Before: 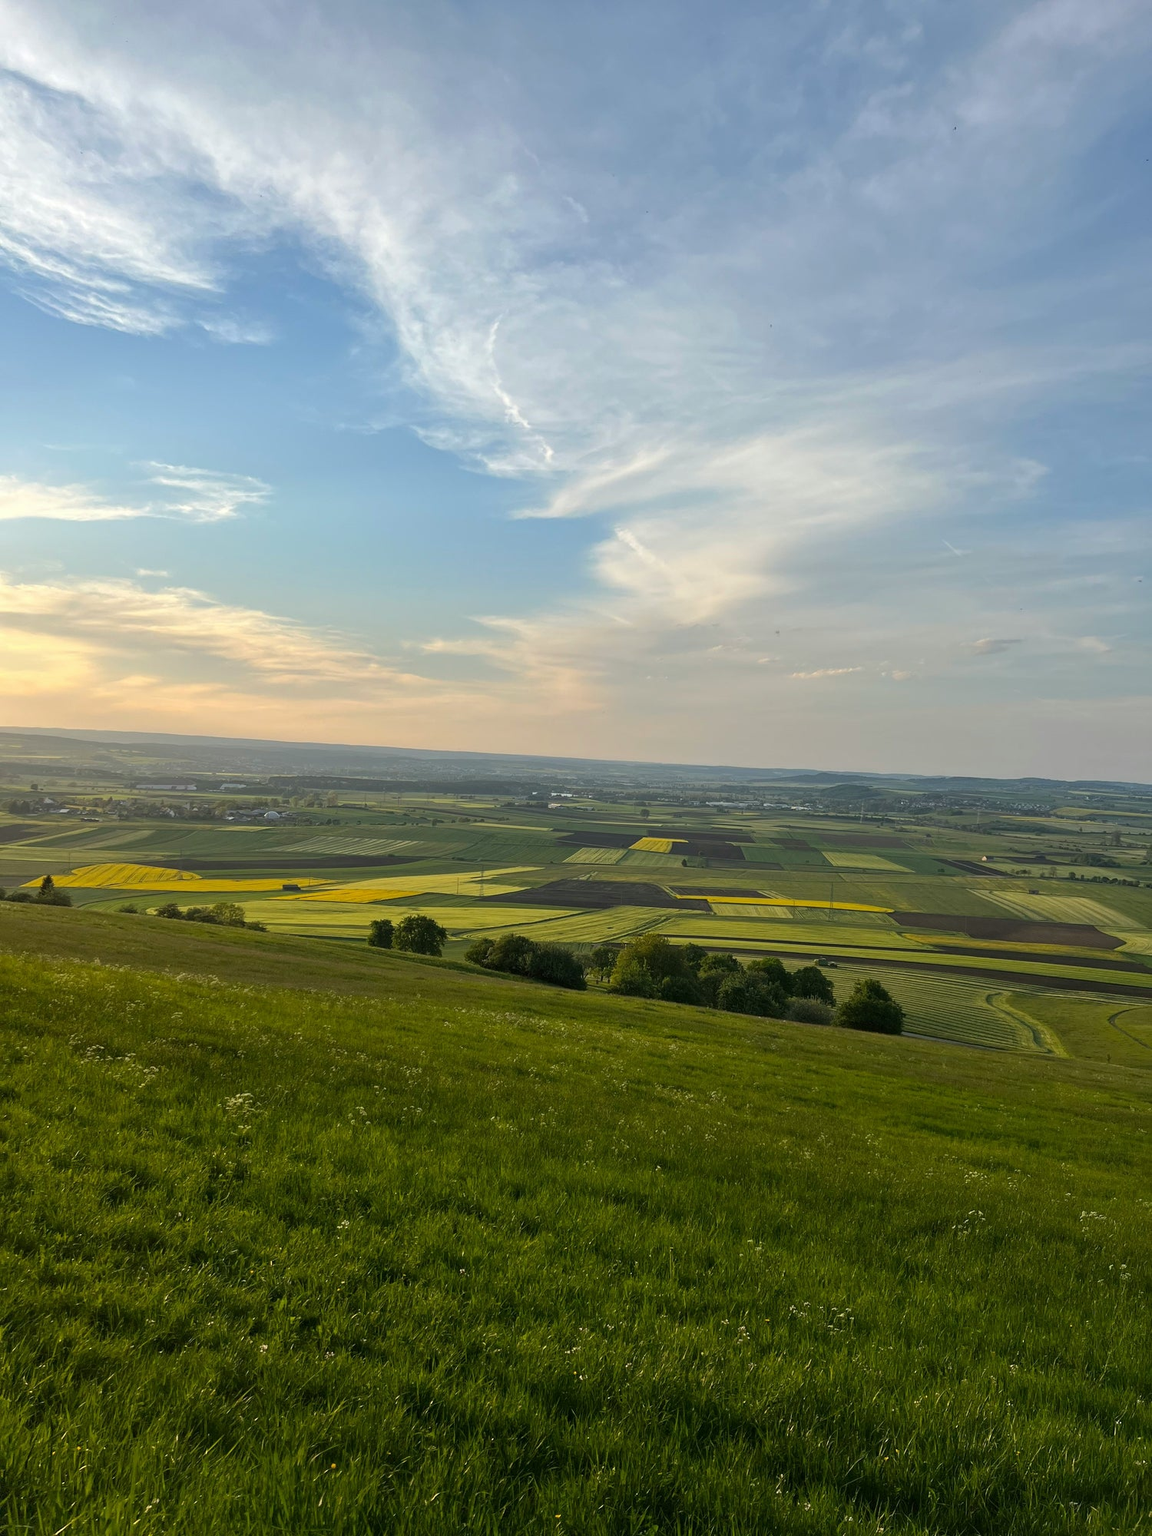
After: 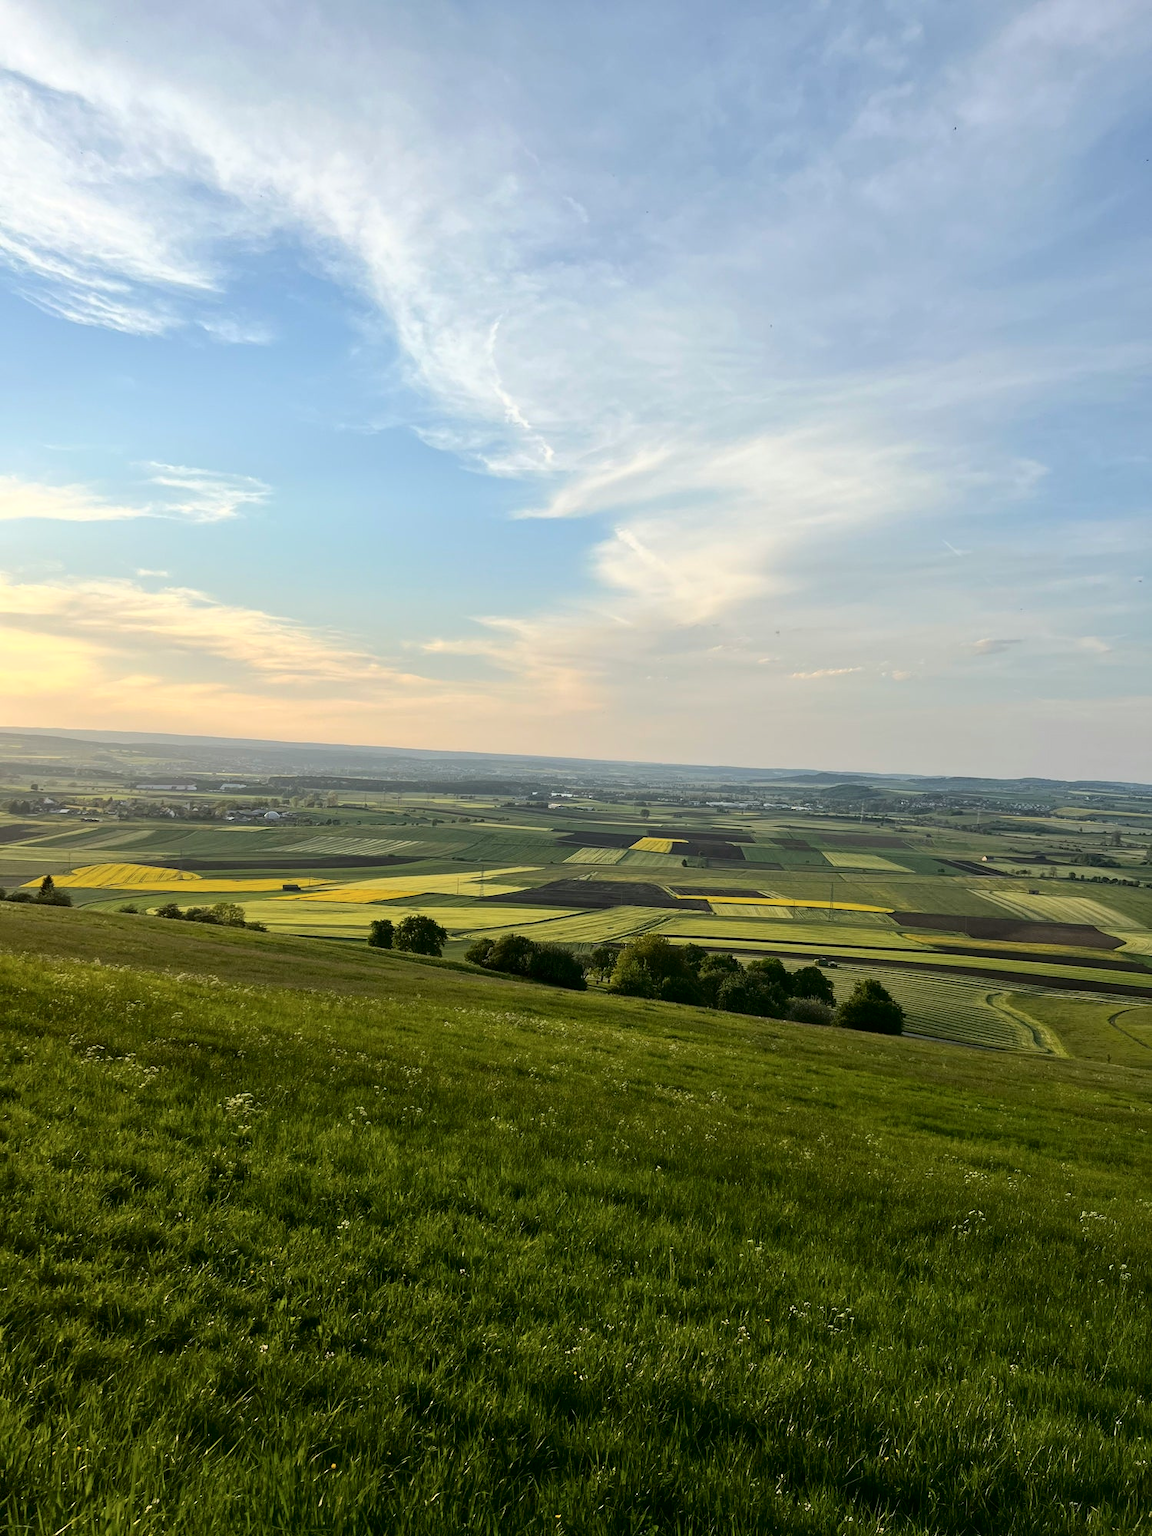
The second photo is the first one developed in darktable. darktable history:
tone curve: curves: ch0 [(0, 0) (0.003, 0.004) (0.011, 0.006) (0.025, 0.011) (0.044, 0.017) (0.069, 0.029) (0.1, 0.047) (0.136, 0.07) (0.177, 0.121) (0.224, 0.182) (0.277, 0.257) (0.335, 0.342) (0.399, 0.432) (0.468, 0.526) (0.543, 0.621) (0.623, 0.711) (0.709, 0.792) (0.801, 0.87) (0.898, 0.951) (1, 1)], color space Lab, independent channels, preserve colors none
